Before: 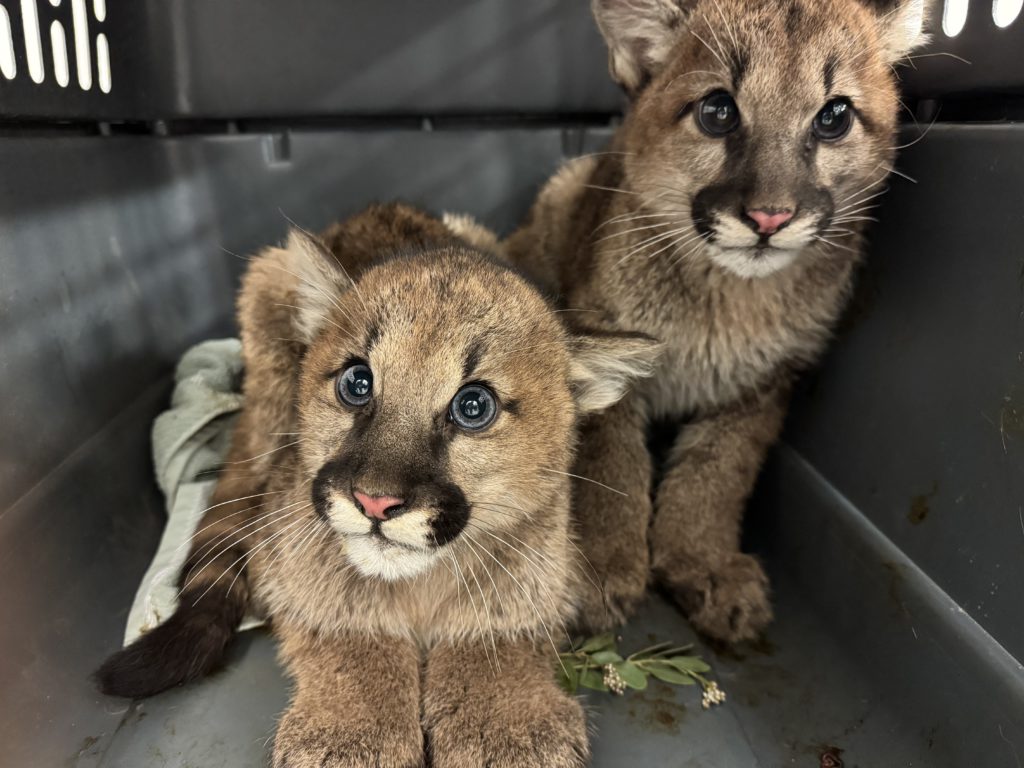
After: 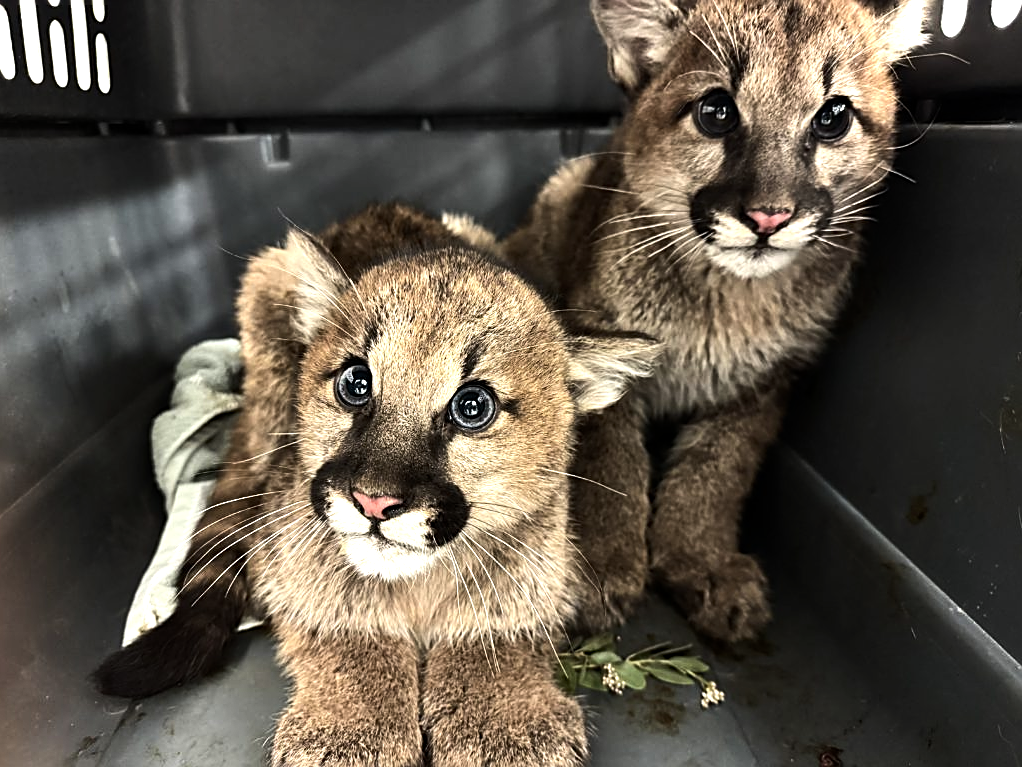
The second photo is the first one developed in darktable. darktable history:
shadows and highlights: radius 333.2, shadows 54.85, highlights -99.97, compress 94.27%, soften with gaussian
crop and rotate: left 0.132%, bottom 0.007%
tone equalizer: -8 EV -1.04 EV, -7 EV -1.02 EV, -6 EV -0.853 EV, -5 EV -0.604 EV, -3 EV 0.589 EV, -2 EV 0.854 EV, -1 EV 0.985 EV, +0 EV 1.06 EV, edges refinement/feathering 500, mask exposure compensation -1.57 EV, preserve details no
sharpen: on, module defaults
